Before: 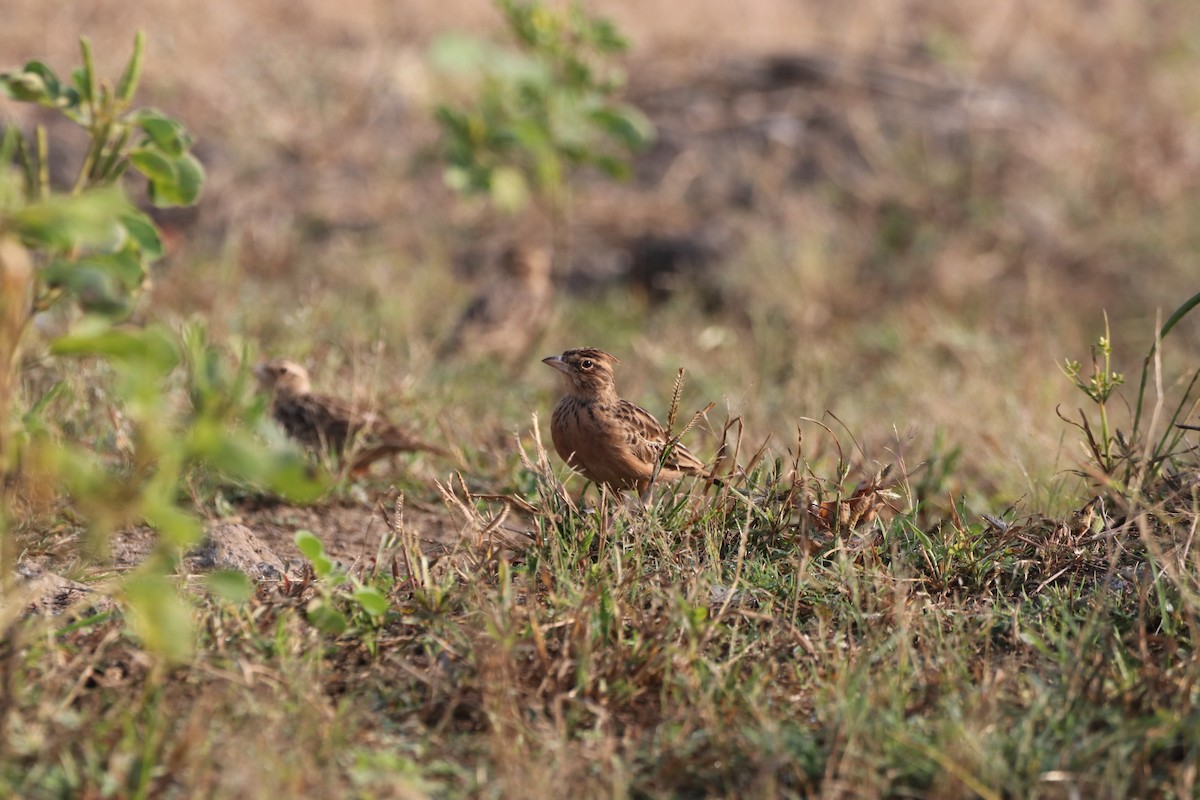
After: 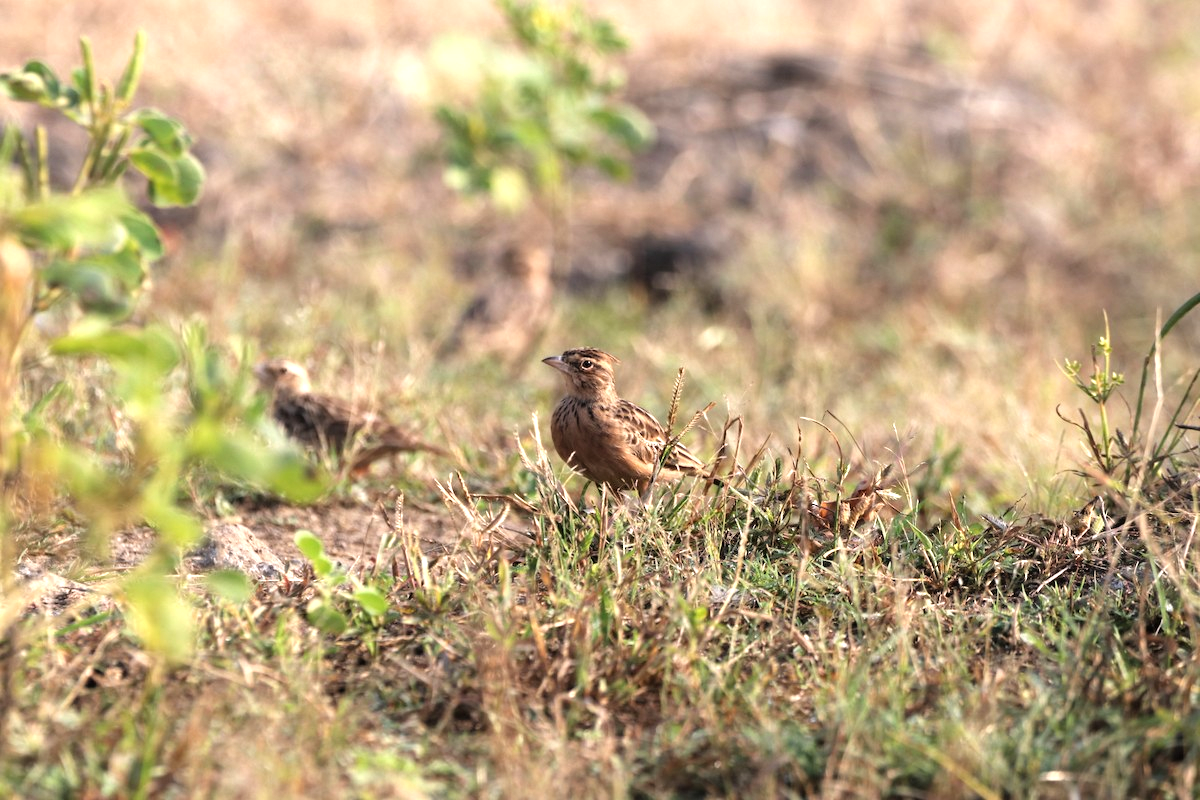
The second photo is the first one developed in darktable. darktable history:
tone equalizer: -8 EV -1.04 EV, -7 EV -0.976 EV, -6 EV -0.862 EV, -5 EV -0.574 EV, -3 EV 0.569 EV, -2 EV 0.854 EV, -1 EV 0.993 EV, +0 EV 1.06 EV
